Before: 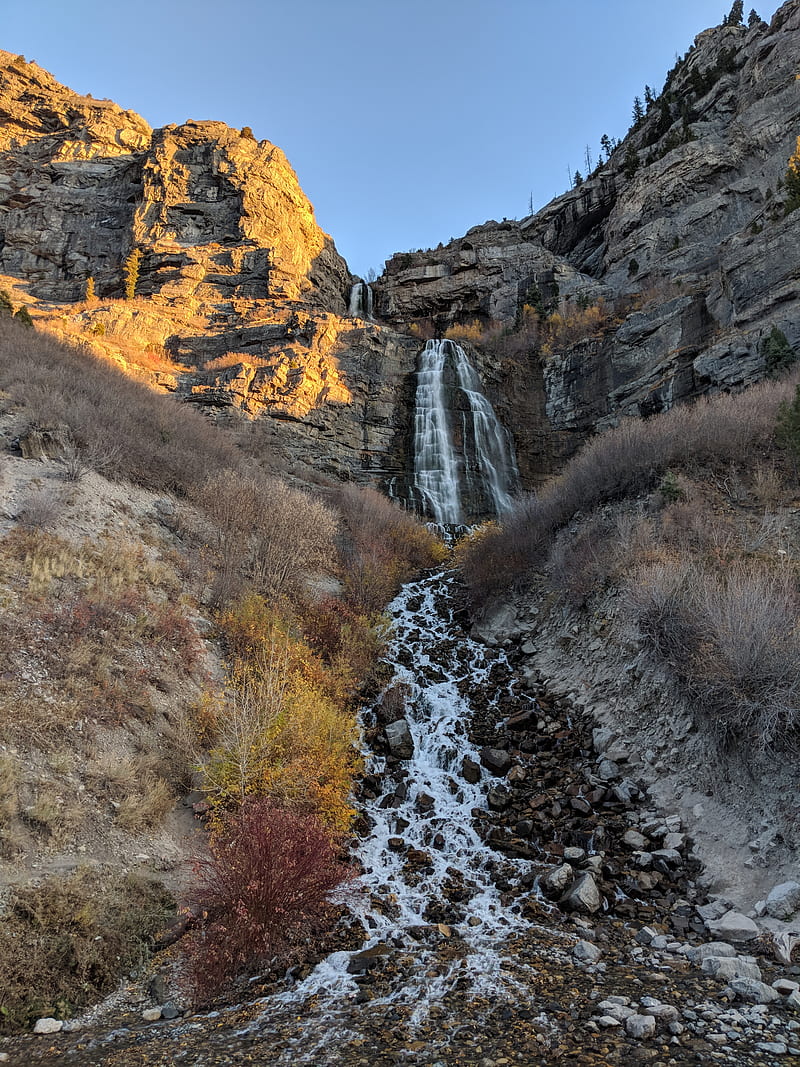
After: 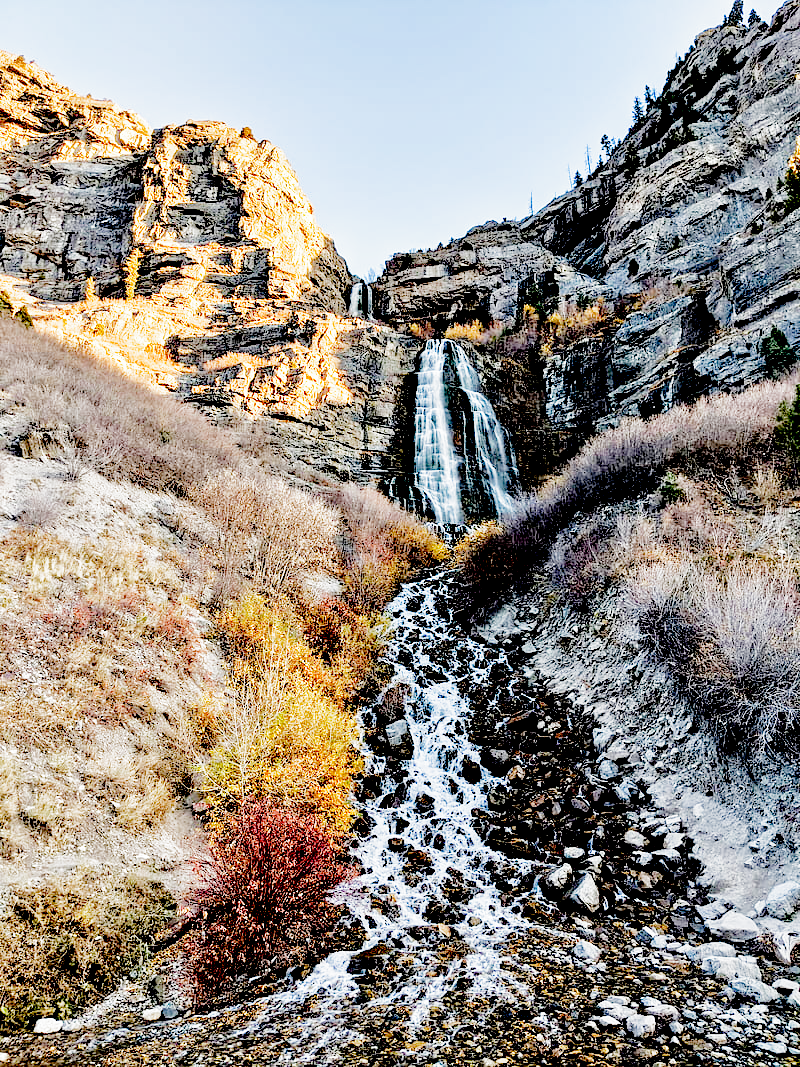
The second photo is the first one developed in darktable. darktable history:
filmic rgb: middle gray luminance 9.23%, black relative exposure -10.55 EV, white relative exposure 3.45 EV, threshold 6 EV, target black luminance 0%, hardness 5.98, latitude 59.69%, contrast 1.087, highlights saturation mix 5%, shadows ↔ highlights balance 29.23%, add noise in highlights 0, preserve chrominance no, color science v3 (2019), use custom middle-gray values true, iterations of high-quality reconstruction 0, contrast in highlights soft, enable highlight reconstruction true
exposure: black level correction 0.031, exposure 0.304 EV, compensate highlight preservation false
tone equalizer: -7 EV 0.15 EV, -6 EV 0.6 EV, -5 EV 1.15 EV, -4 EV 1.33 EV, -3 EV 1.15 EV, -2 EV 0.6 EV, -1 EV 0.15 EV, mask exposure compensation -0.5 EV
